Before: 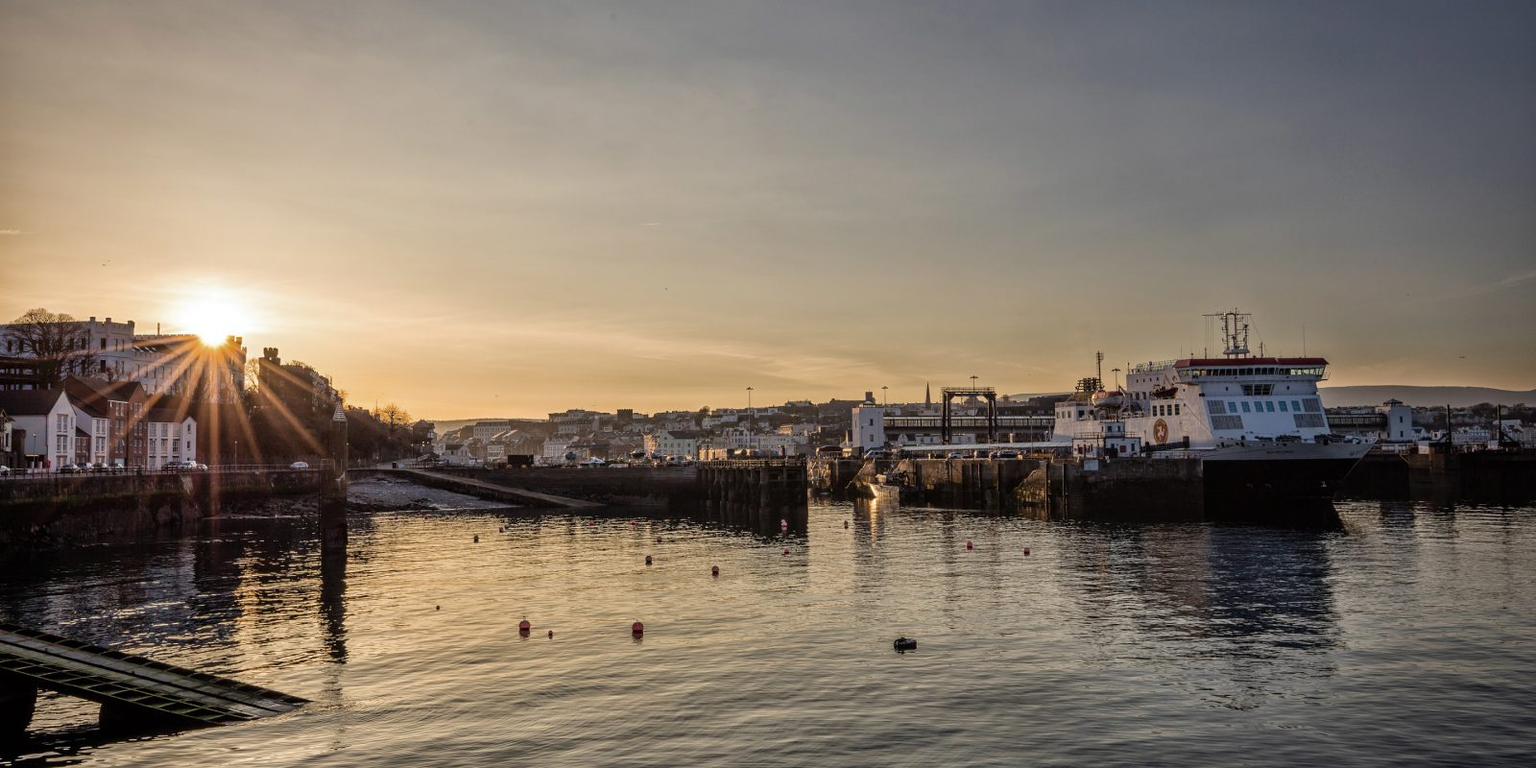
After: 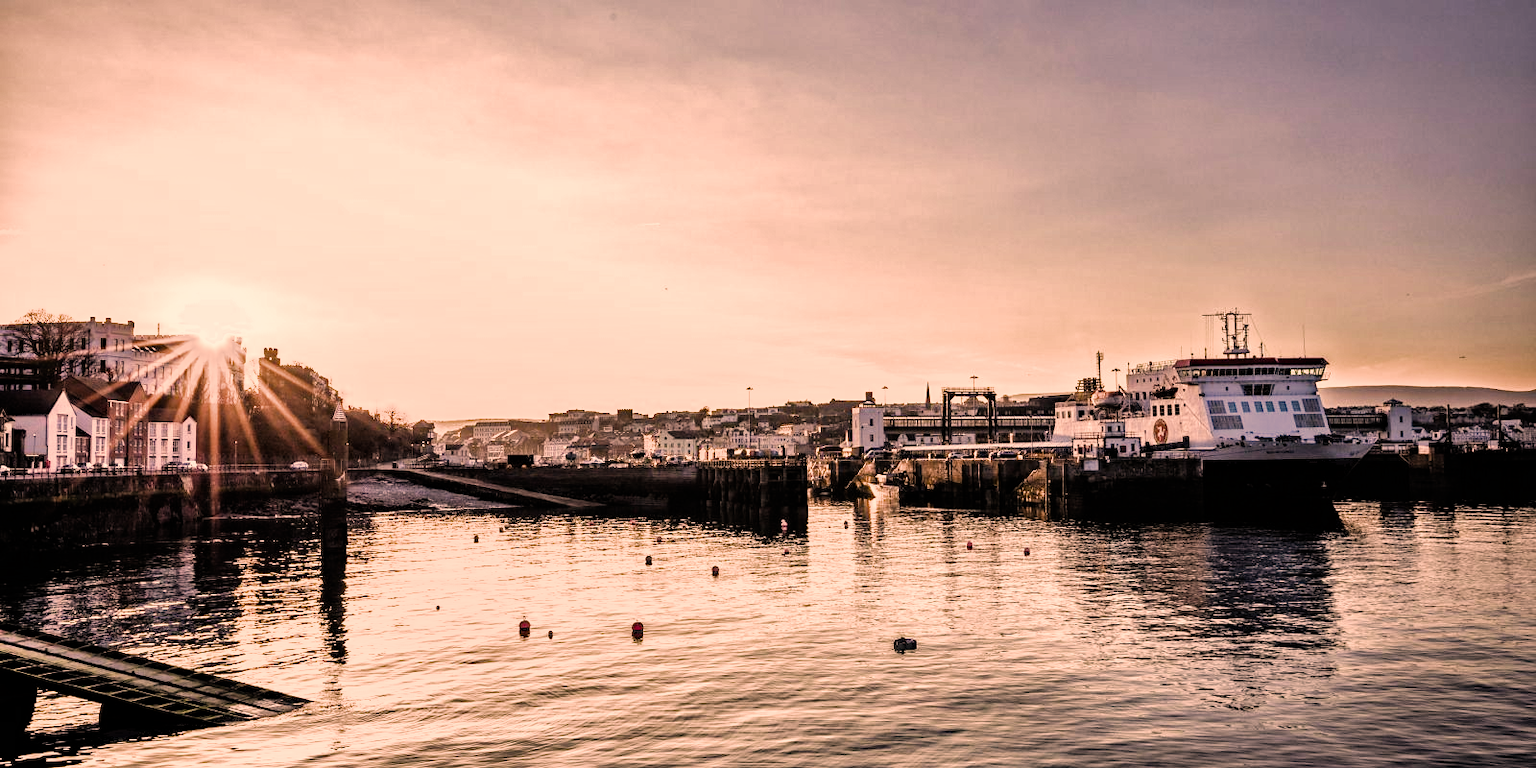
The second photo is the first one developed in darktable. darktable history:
shadows and highlights: soften with gaussian
filmic rgb: black relative exposure -6.44 EV, white relative exposure 2.42 EV, target white luminance 99.954%, hardness 5.27, latitude 0.295%, contrast 1.423, highlights saturation mix 3.34%, add noise in highlights 0, preserve chrominance max RGB, color science v3 (2019), use custom middle-gray values true, contrast in highlights soft
exposure: exposure 1.144 EV, compensate exposure bias true, compensate highlight preservation false
color correction: highlights a* 20.74, highlights b* 19.85
haze removal: compatibility mode true, adaptive false
